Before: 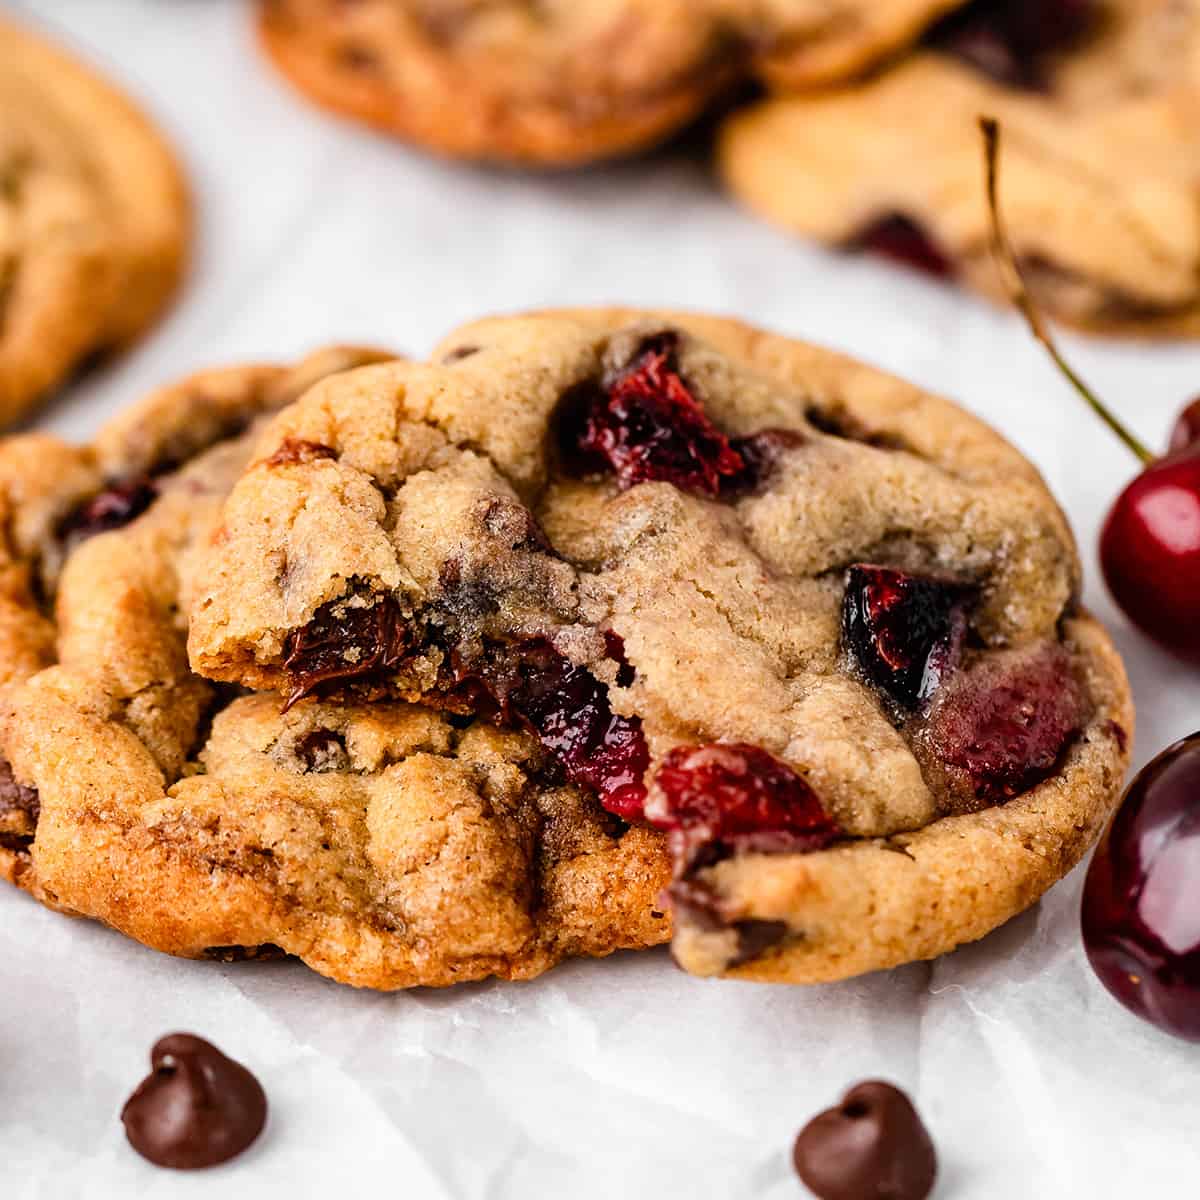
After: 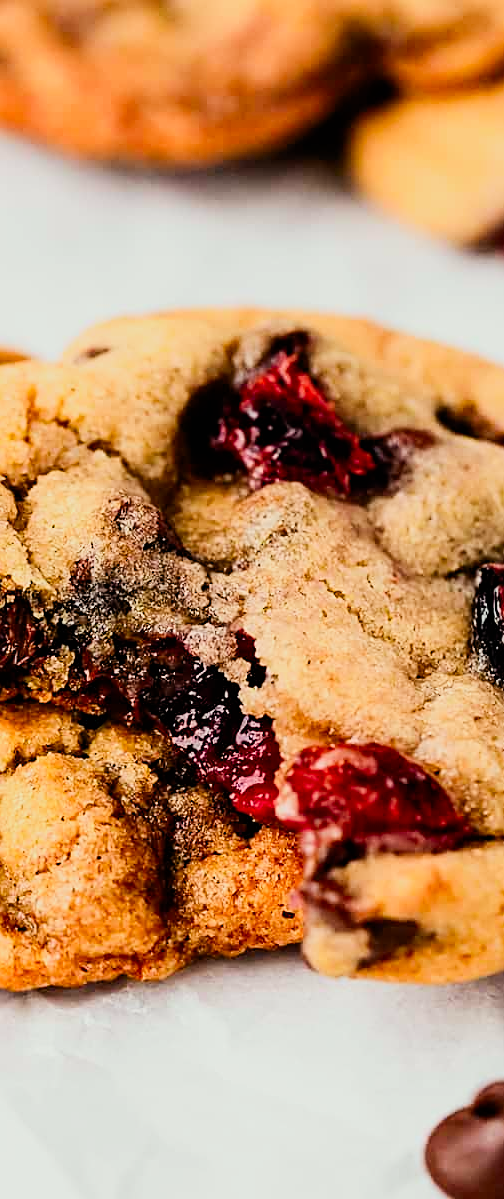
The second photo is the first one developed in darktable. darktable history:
crop: left 30.786%, right 27.134%
sharpen: on, module defaults
color correction: highlights a* -2.61, highlights b* 2.63
filmic rgb: black relative exposure -7.44 EV, white relative exposure 4.86 EV, hardness 3.39, iterations of high-quality reconstruction 0
contrast brightness saturation: contrast 0.227, brightness 0.108, saturation 0.288
